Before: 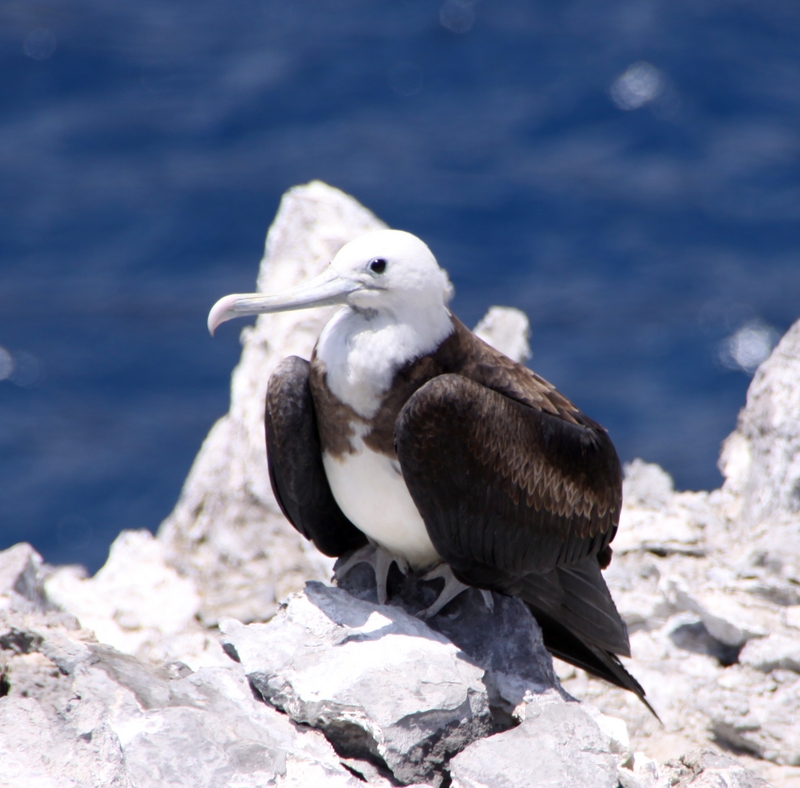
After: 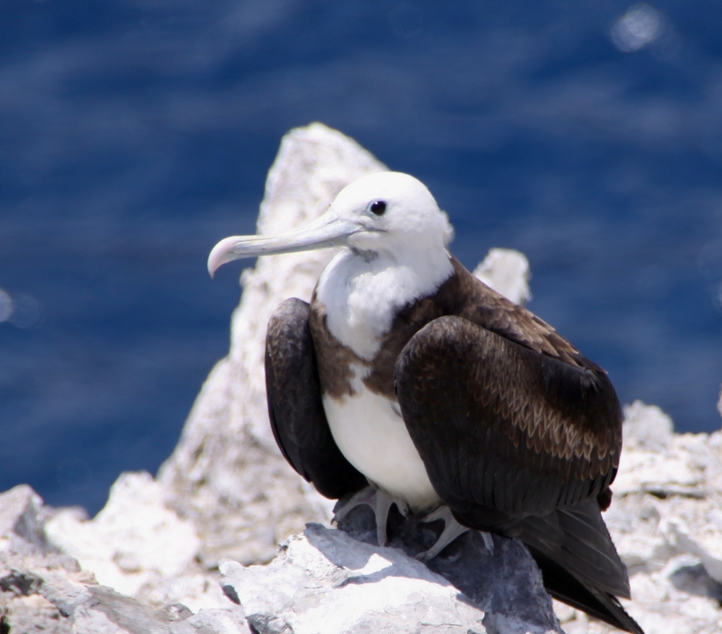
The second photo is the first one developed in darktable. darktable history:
shadows and highlights: shadows -20.41, white point adjustment -2.05, highlights -35.14
crop: top 7.449%, right 9.713%, bottom 11.993%
